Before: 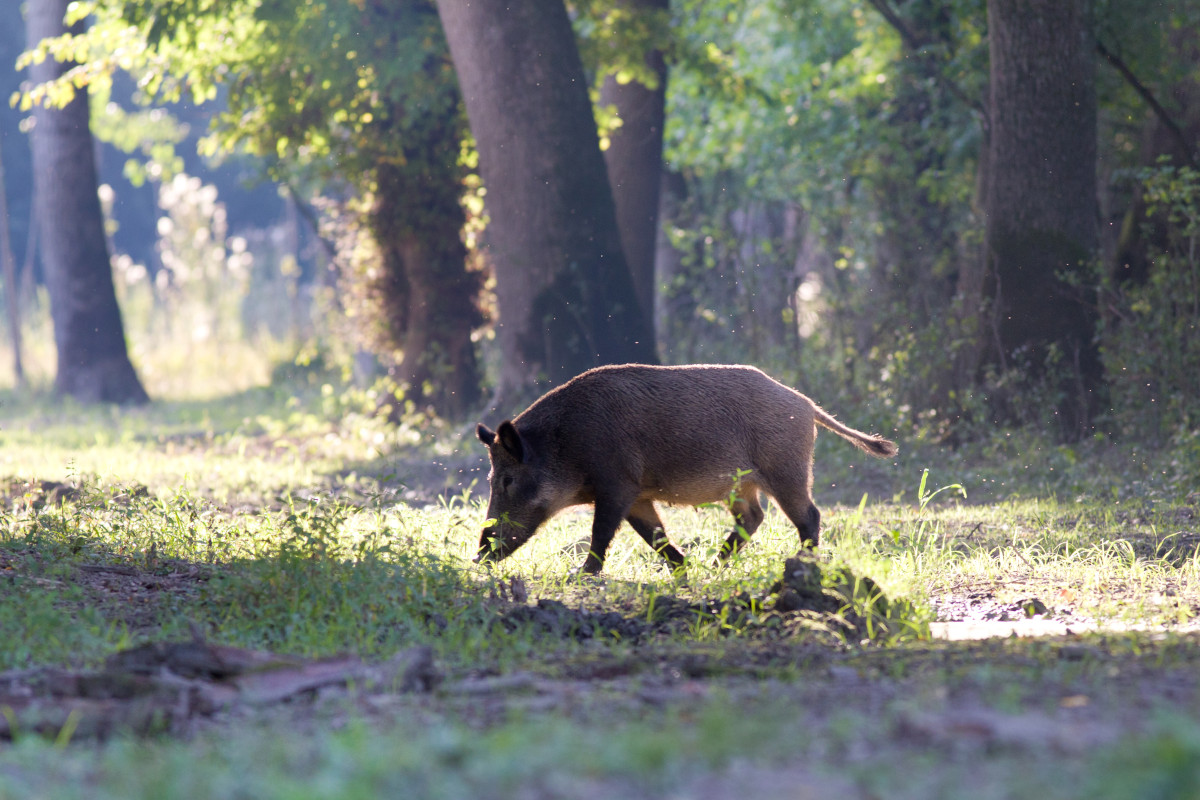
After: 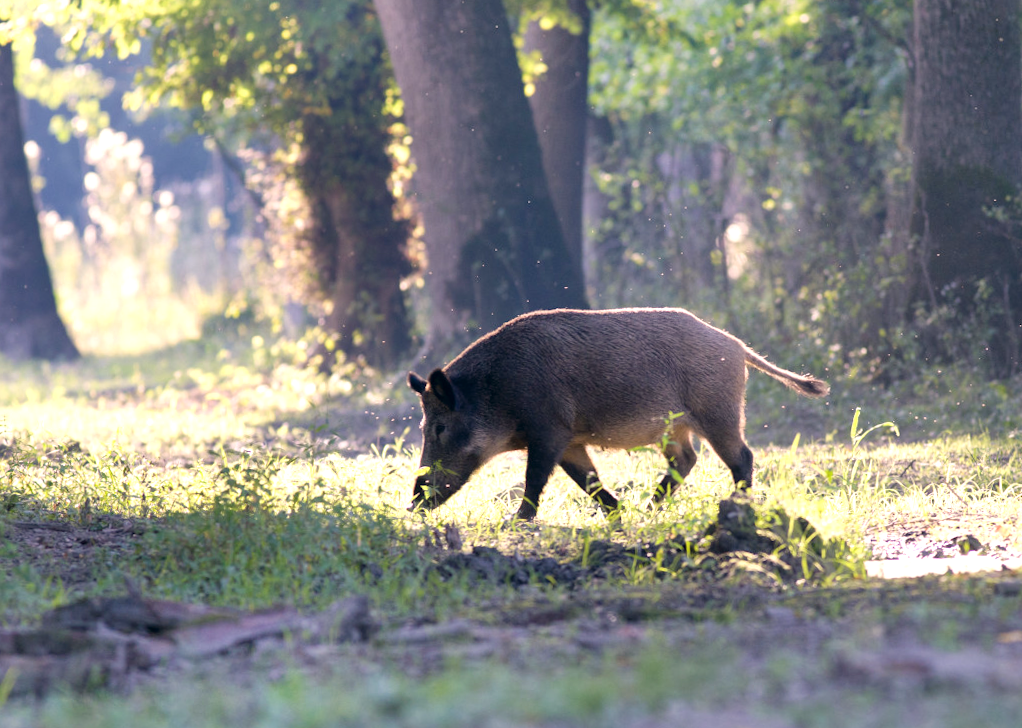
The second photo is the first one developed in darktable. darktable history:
color correction: highlights a* 5.38, highlights b* 5.3, shadows a* -4.26, shadows b* -5.11
crop: left 6.446%, top 8.188%, right 9.538%, bottom 3.548%
rotate and perspective: rotation -1.24°, automatic cropping off
shadows and highlights: radius 110.86, shadows 51.09, white point adjustment 9.16, highlights -4.17, highlights color adjustment 32.2%, soften with gaussian
